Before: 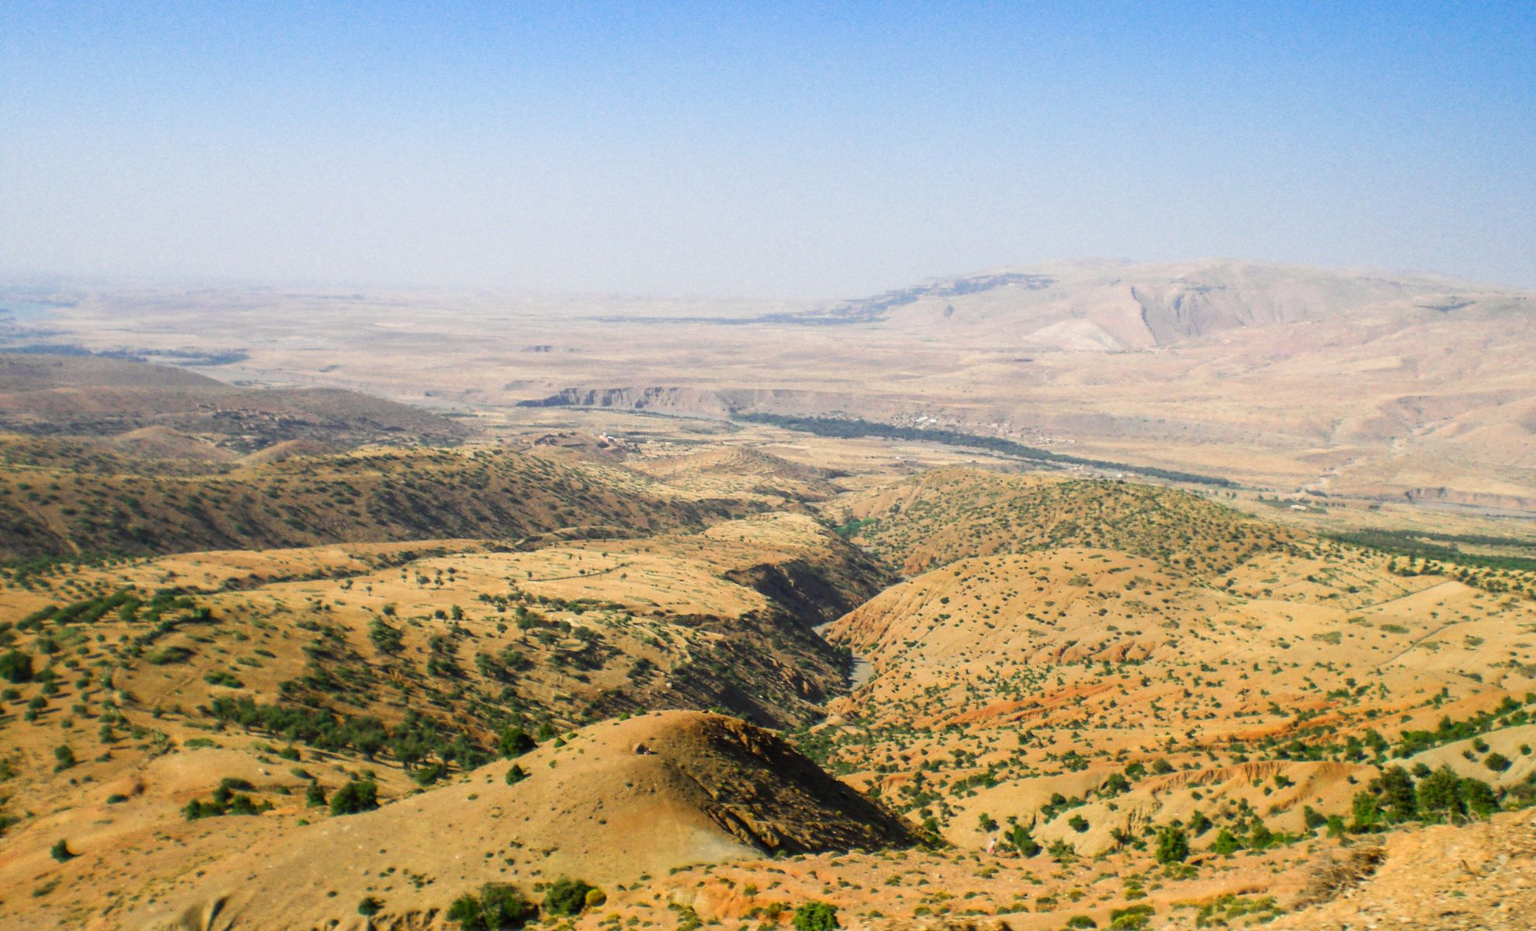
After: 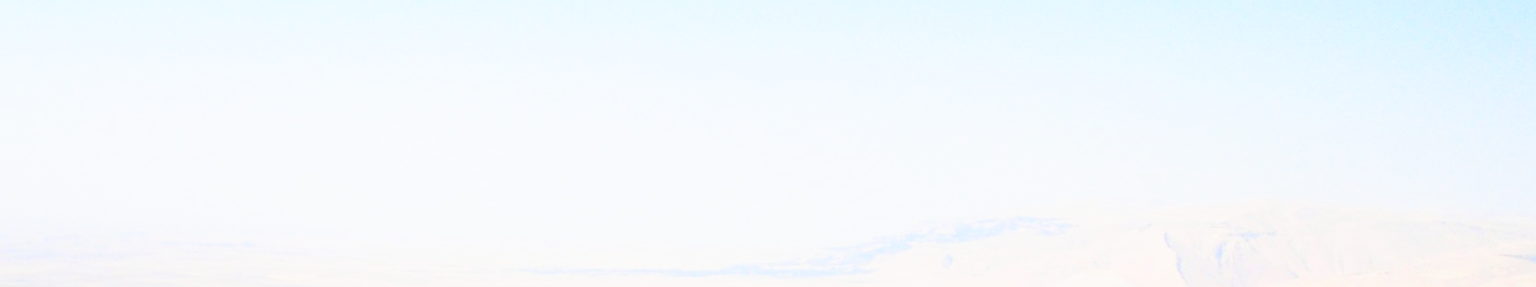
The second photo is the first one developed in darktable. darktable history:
shadows and highlights: shadows -41.74, highlights 64.34, soften with gaussian
sharpen: radius 3.959
crop and rotate: left 9.705%, top 9.766%, right 5.878%, bottom 64.121%
base curve: curves: ch0 [(0, 0) (0.088, 0.125) (0.176, 0.251) (0.354, 0.501) (0.613, 0.749) (1, 0.877)], preserve colors none
